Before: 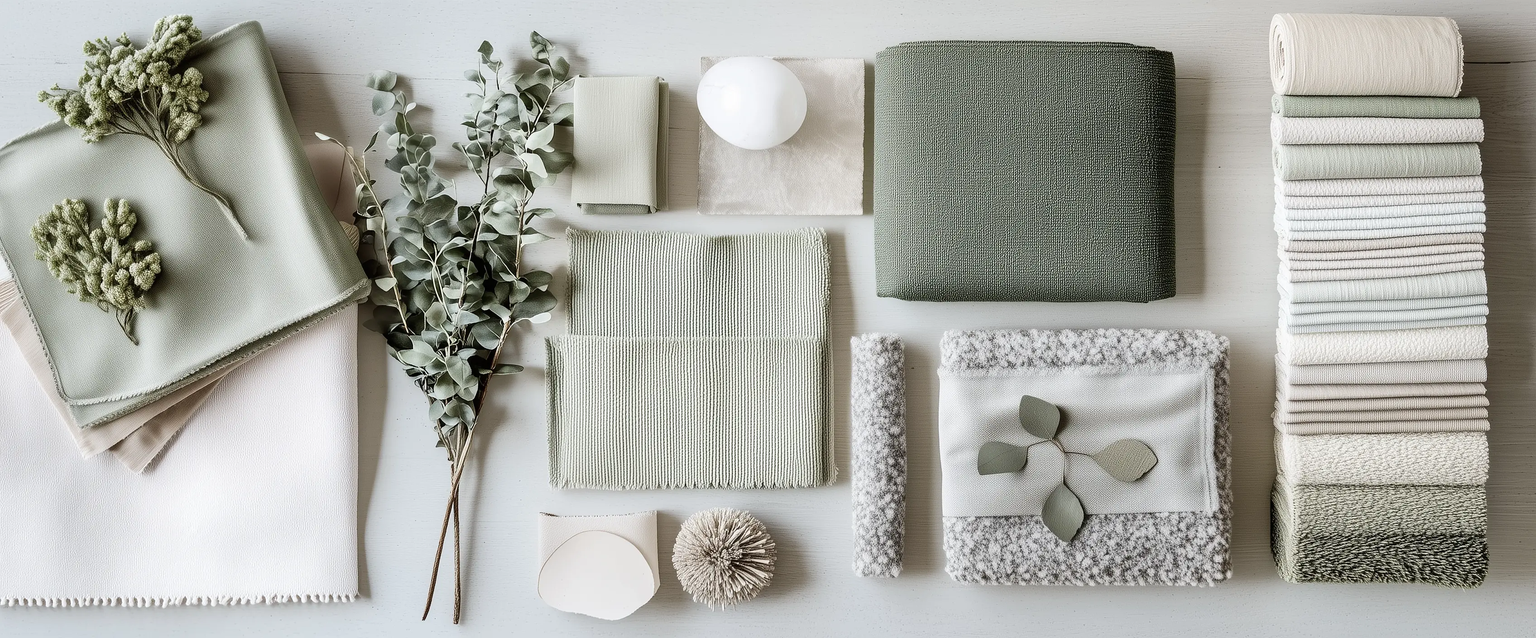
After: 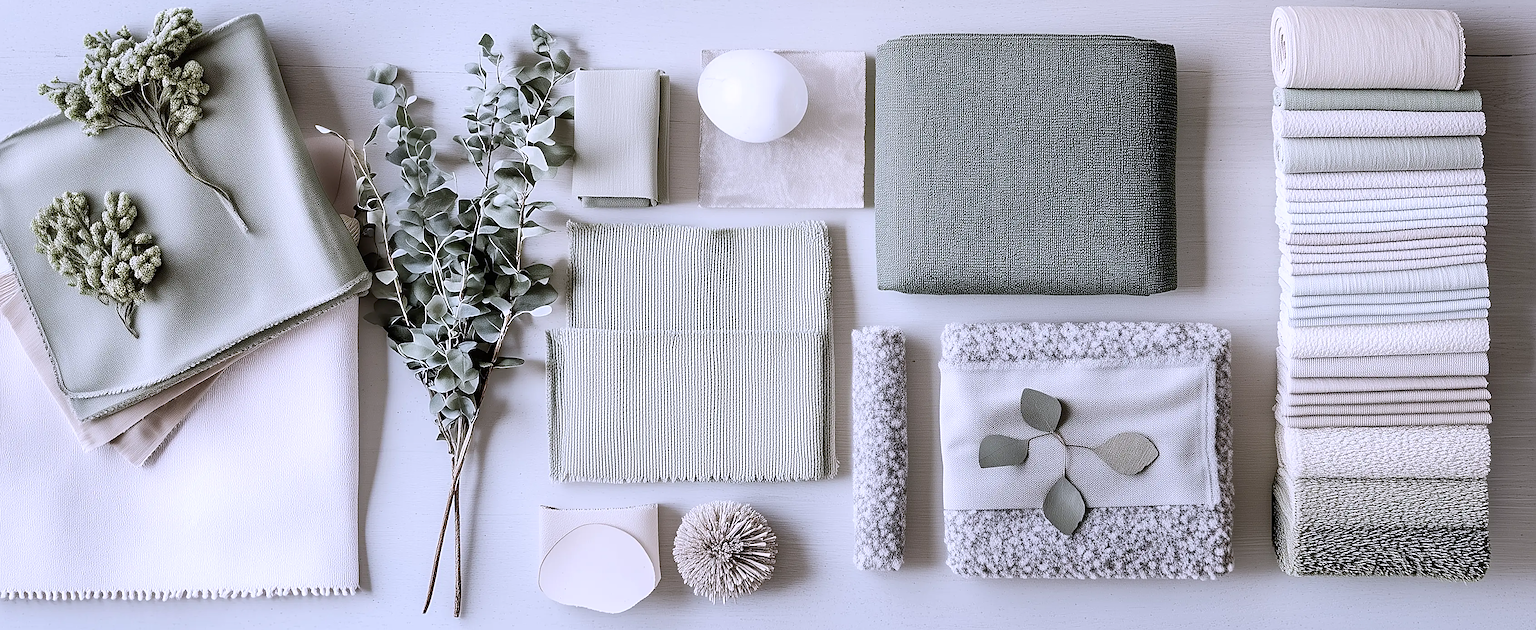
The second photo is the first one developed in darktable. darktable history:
crop: top 1.199%, right 0.079%
color calibration: gray › normalize channels true, illuminant custom, x 0.363, y 0.385, temperature 4525.34 K, gamut compression 0.004
sharpen: radius 2.751
